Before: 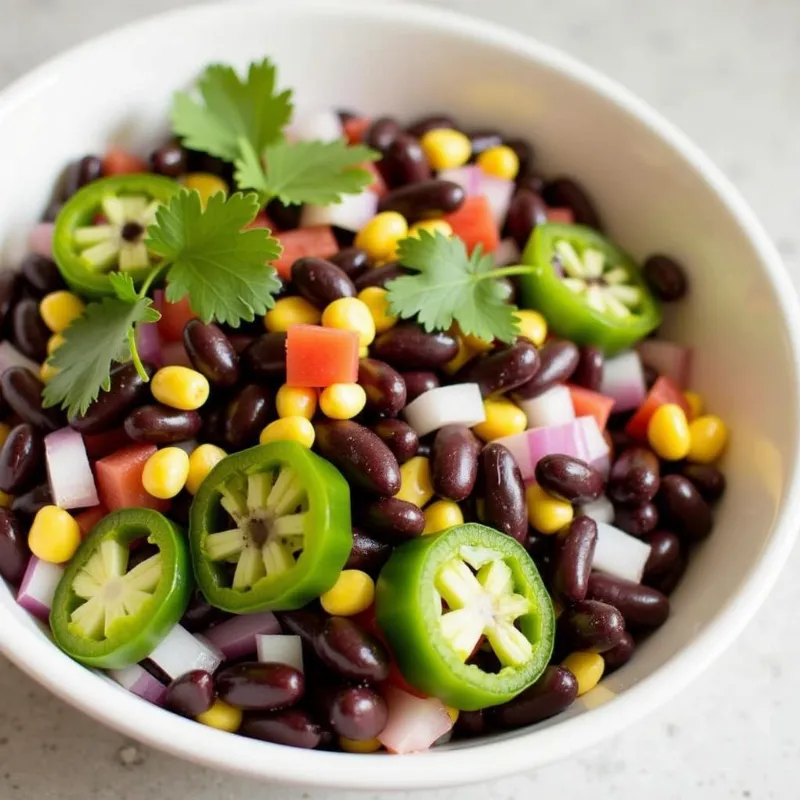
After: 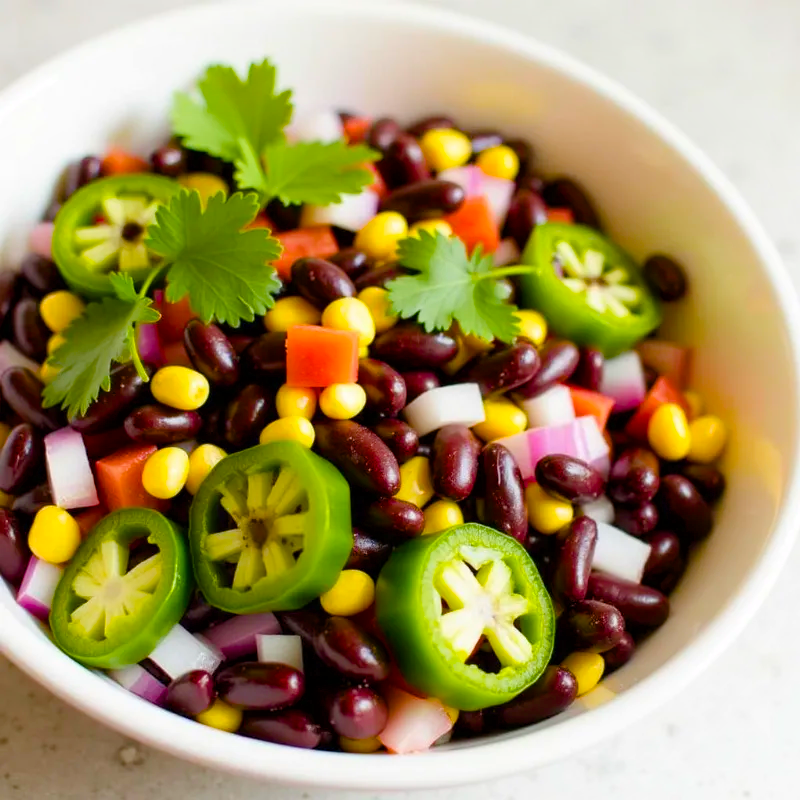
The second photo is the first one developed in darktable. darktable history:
color balance rgb: linear chroma grading › global chroma 32.765%, perceptual saturation grading › global saturation 26.439%, perceptual saturation grading › highlights -27.975%, perceptual saturation grading › mid-tones 15.264%, perceptual saturation grading › shadows 33.498%, perceptual brilliance grading › global brilliance 2.713%, perceptual brilliance grading › highlights -2.238%, perceptual brilliance grading › shadows 3.137%
shadows and highlights: shadows -25.48, highlights 50.41, highlights color adjustment 56.08%, soften with gaussian
